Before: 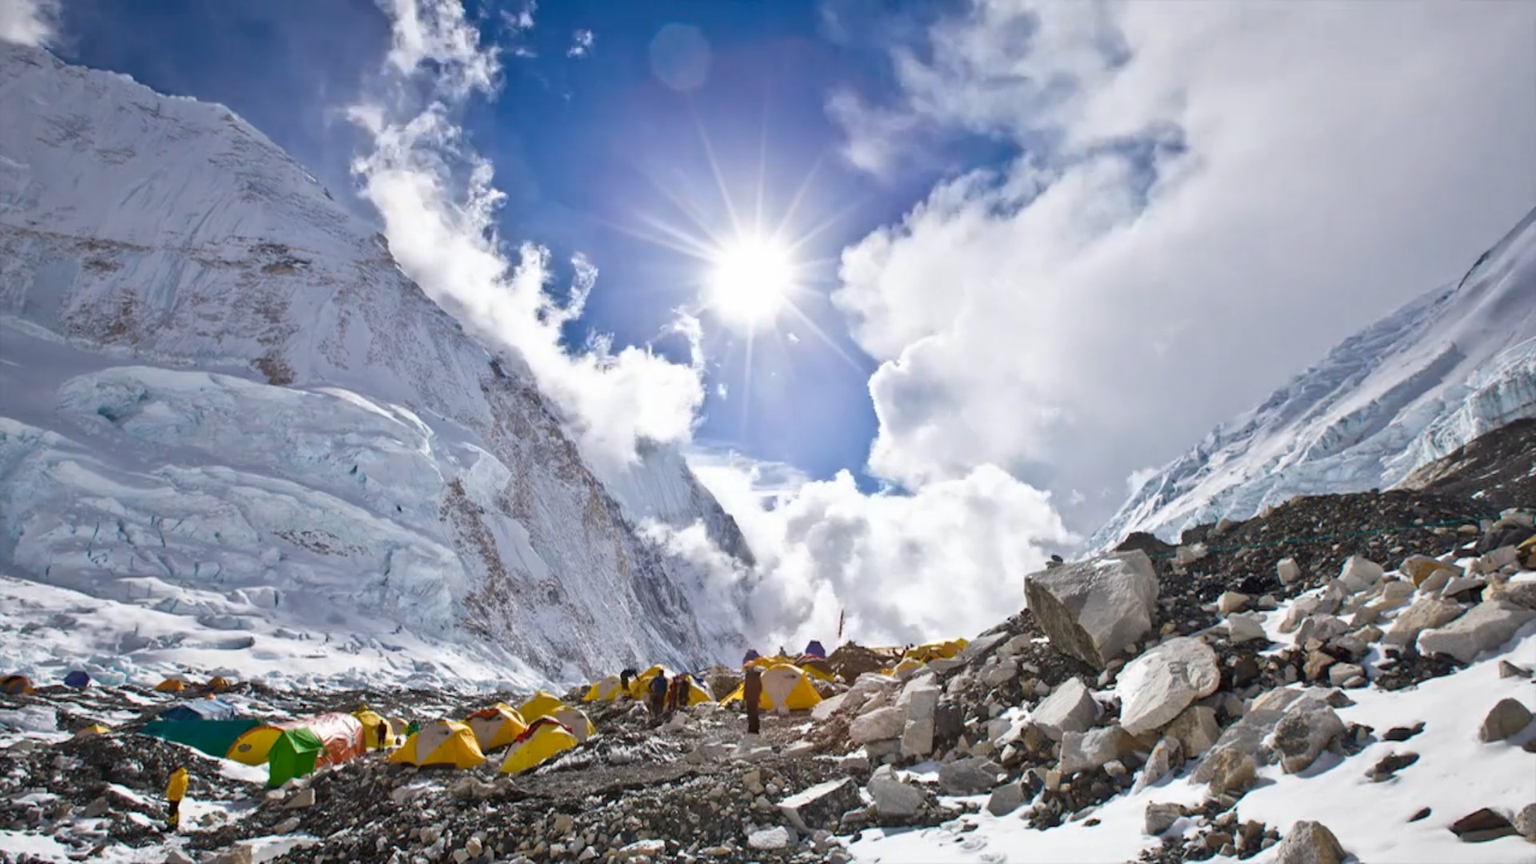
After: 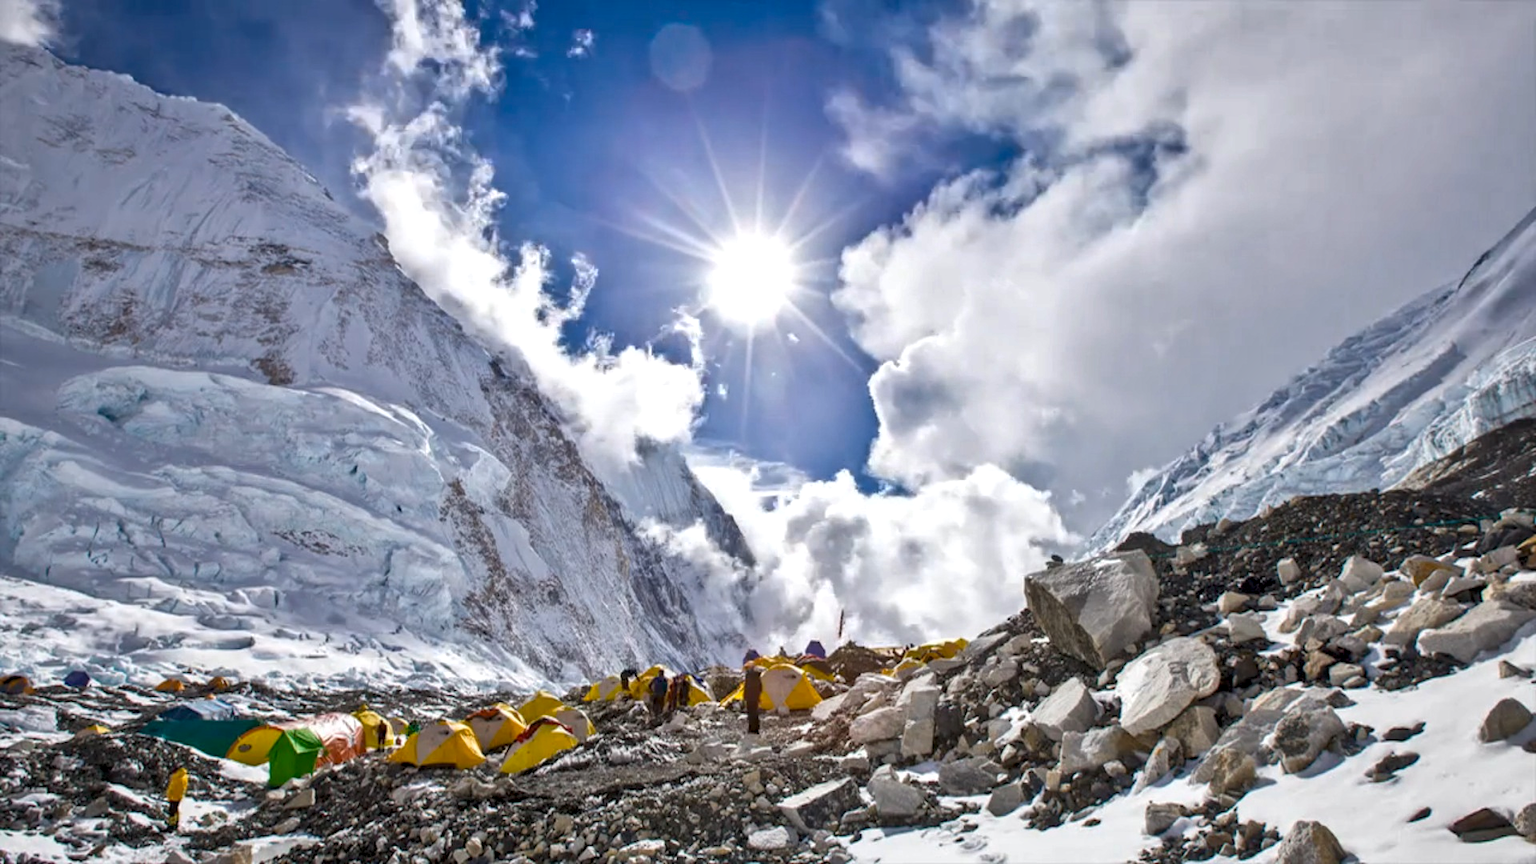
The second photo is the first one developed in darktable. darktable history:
local contrast: detail 130%
shadows and highlights: shadows 25.9, highlights -47.96, soften with gaussian
tone equalizer: -8 EV -0.553 EV, edges refinement/feathering 500, mask exposure compensation -1.57 EV, preserve details no
